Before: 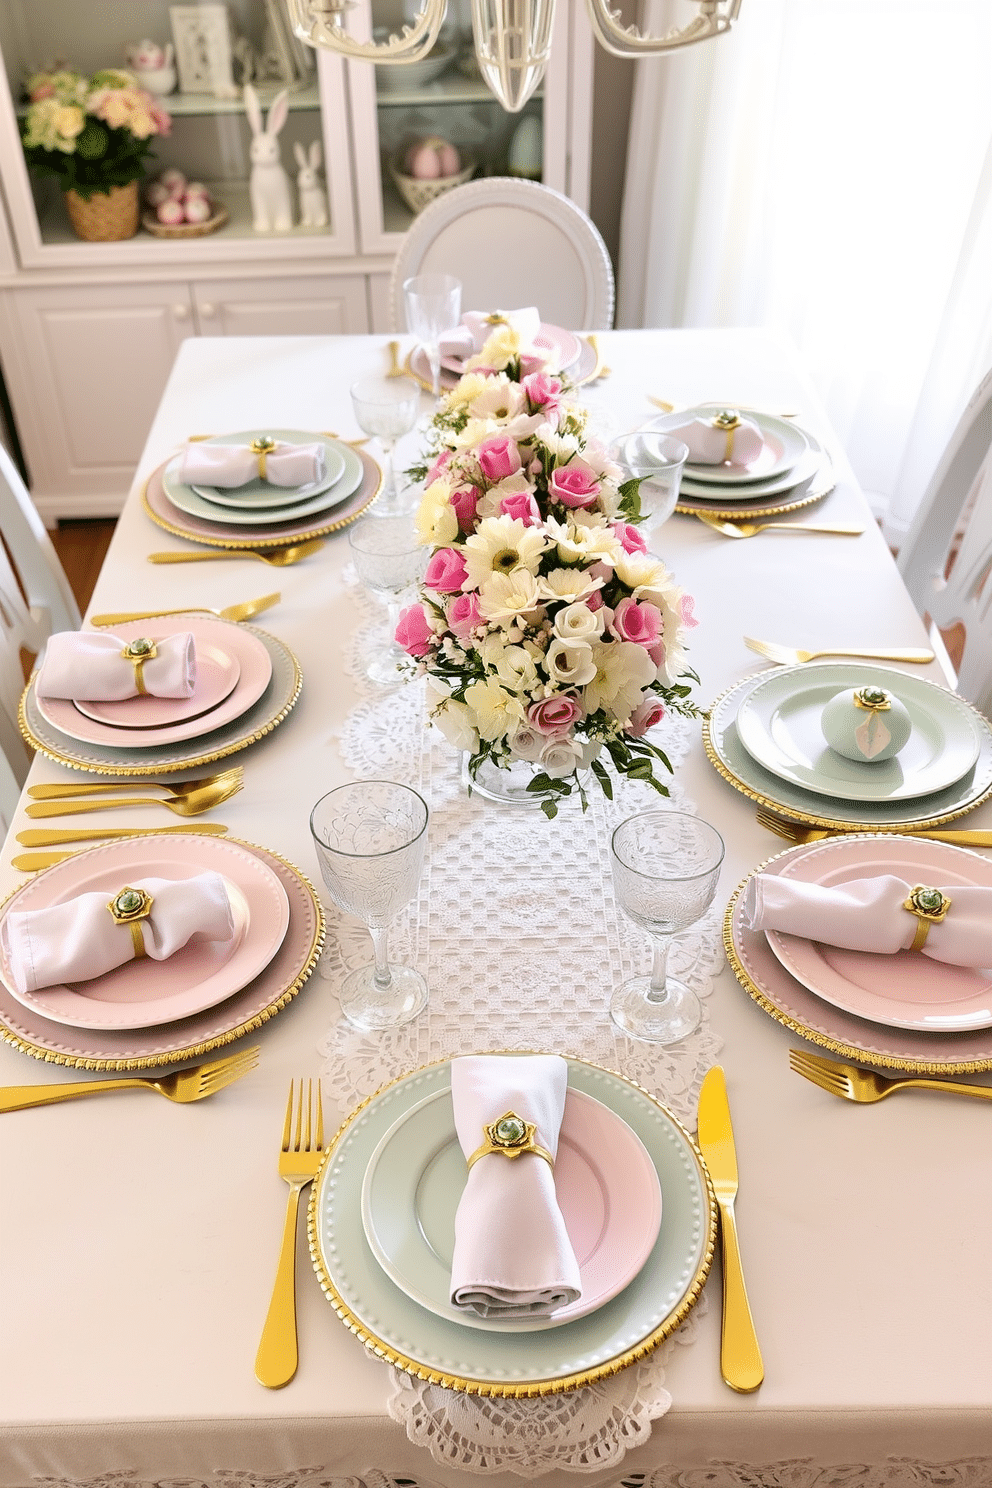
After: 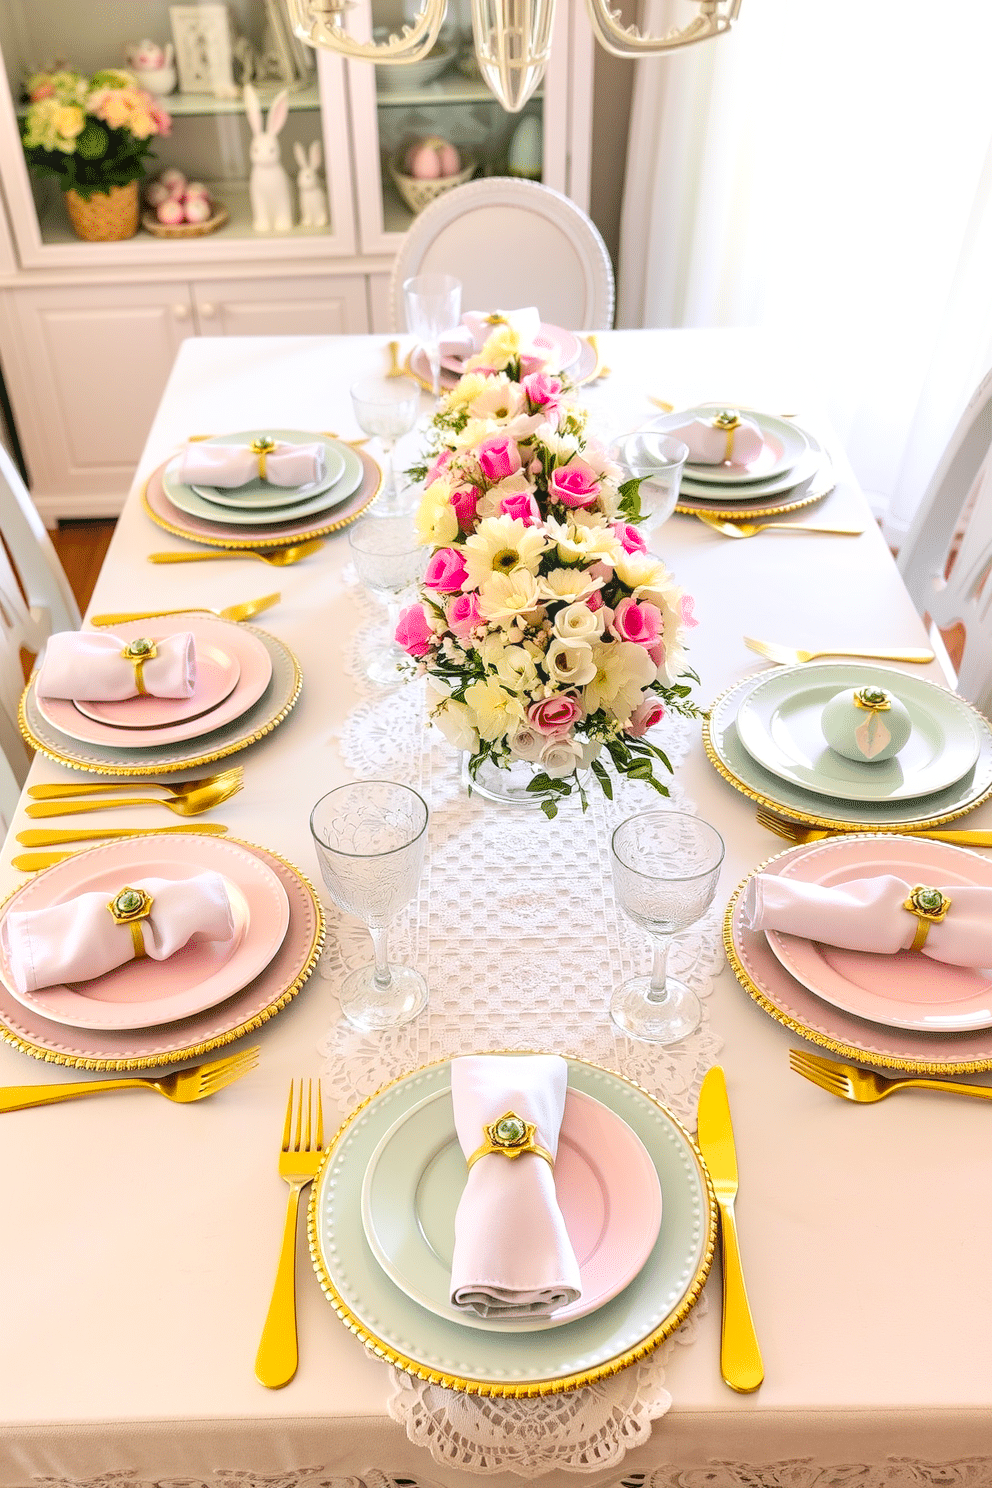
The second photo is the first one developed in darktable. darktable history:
contrast brightness saturation: contrast 0.07, brightness 0.18, saturation 0.4
local contrast: on, module defaults
